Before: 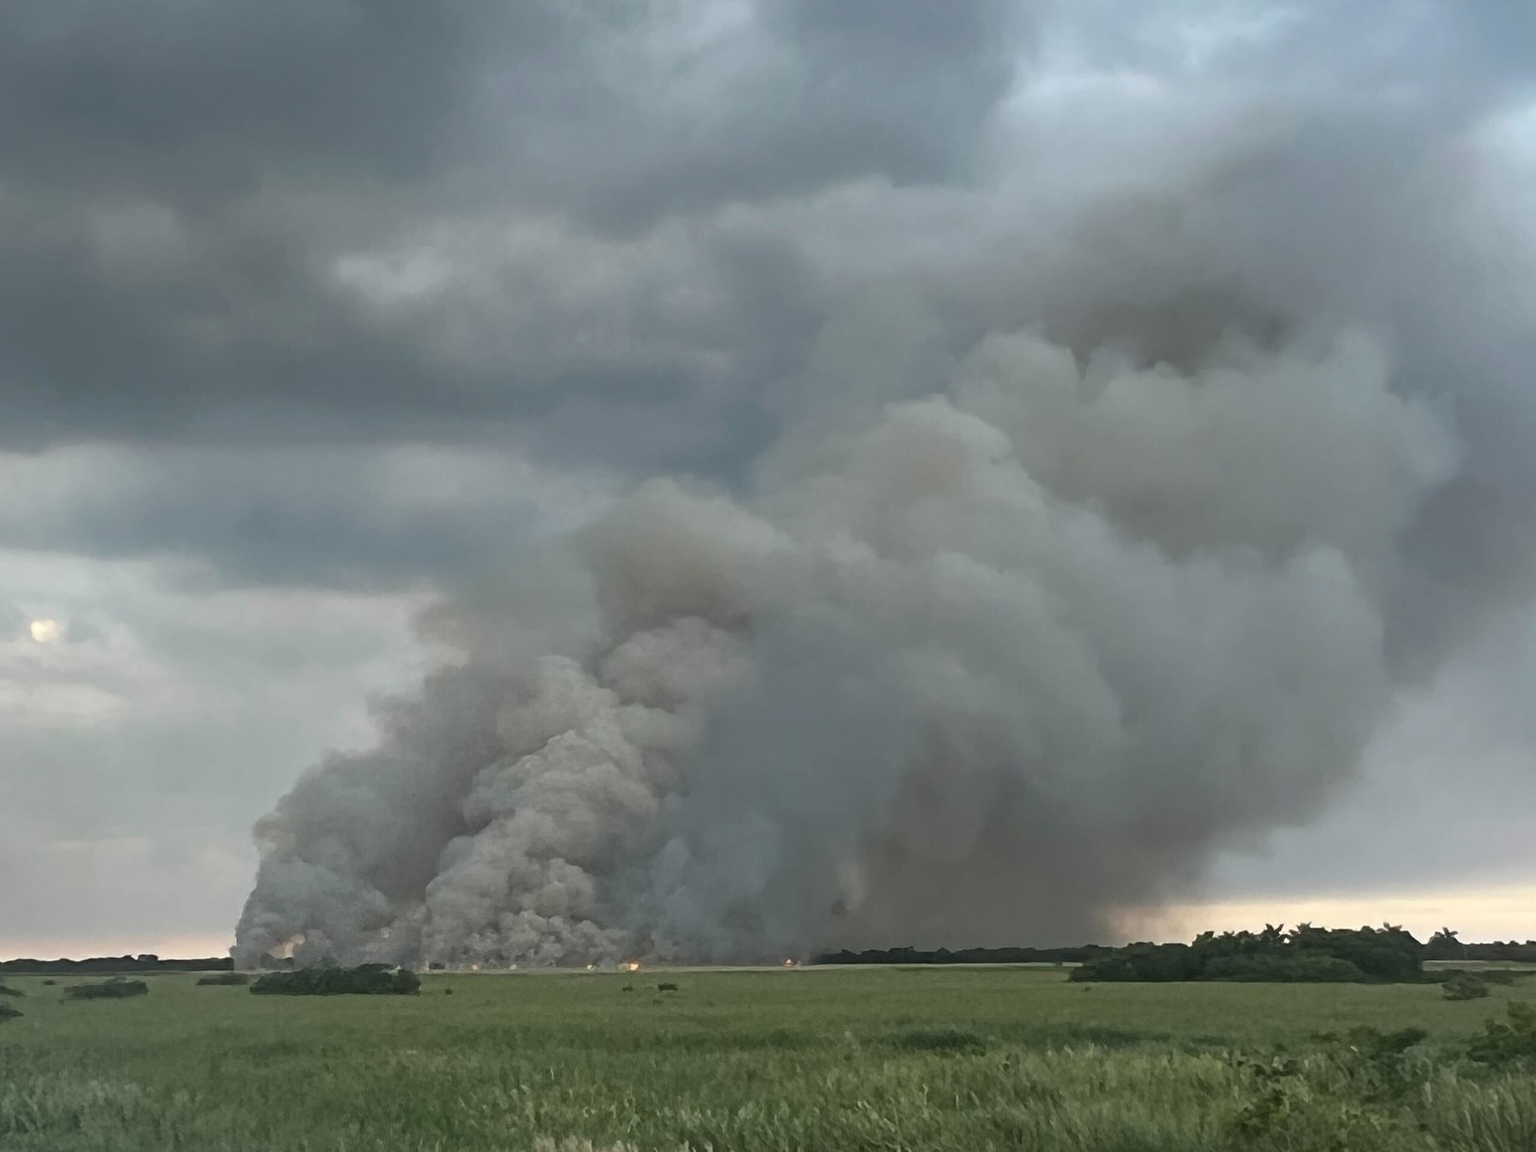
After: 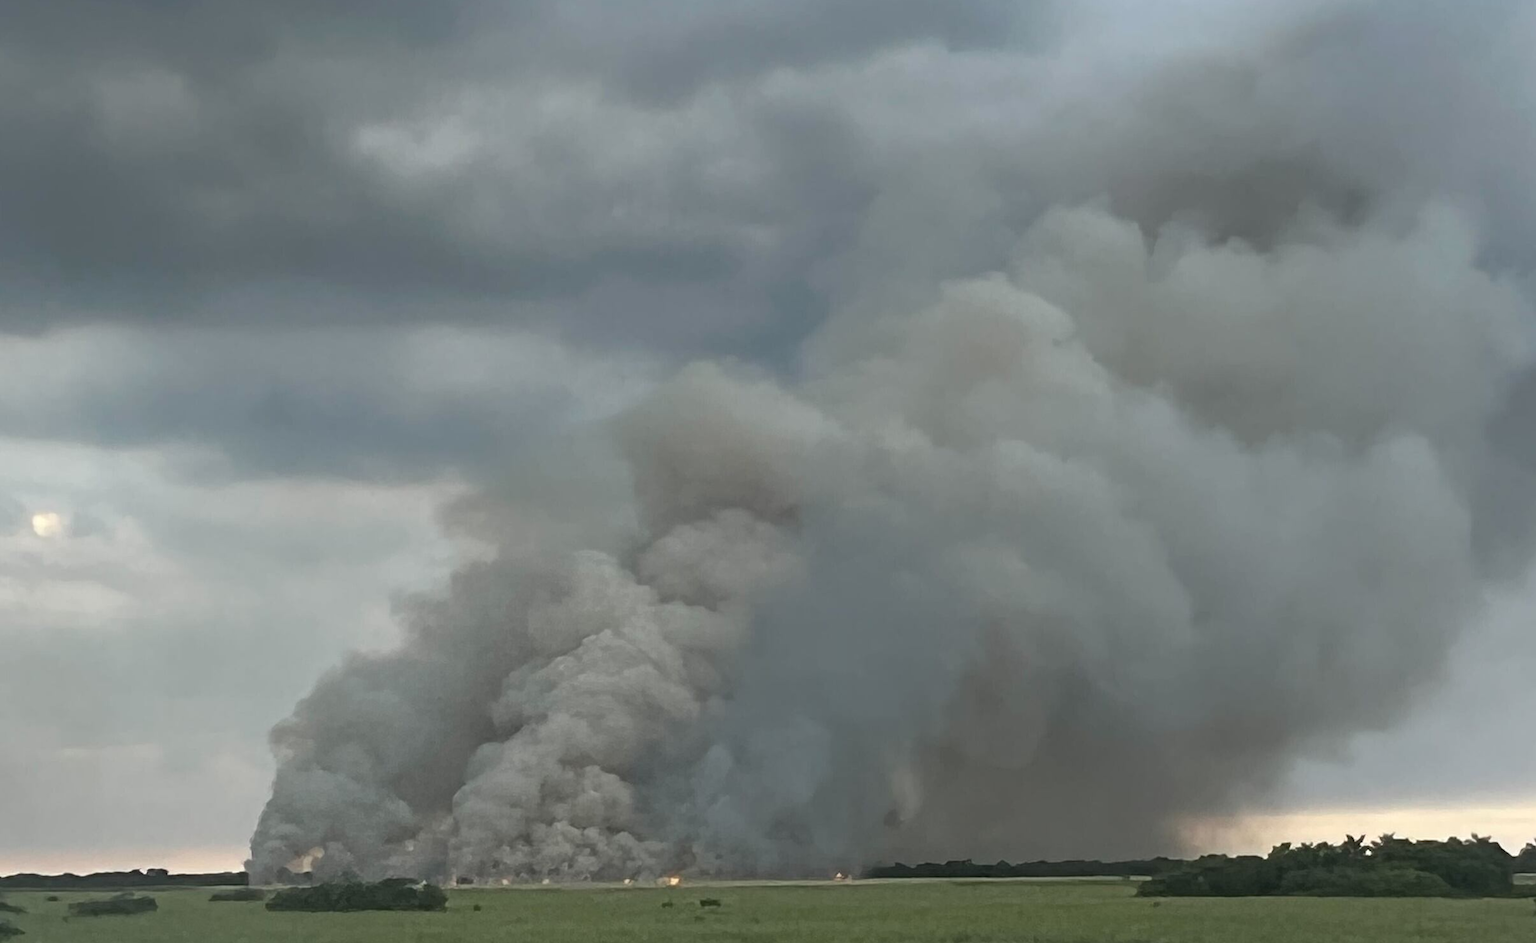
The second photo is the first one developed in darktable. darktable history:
crop and rotate: angle 0.063°, top 12.024%, right 5.833%, bottom 10.848%
